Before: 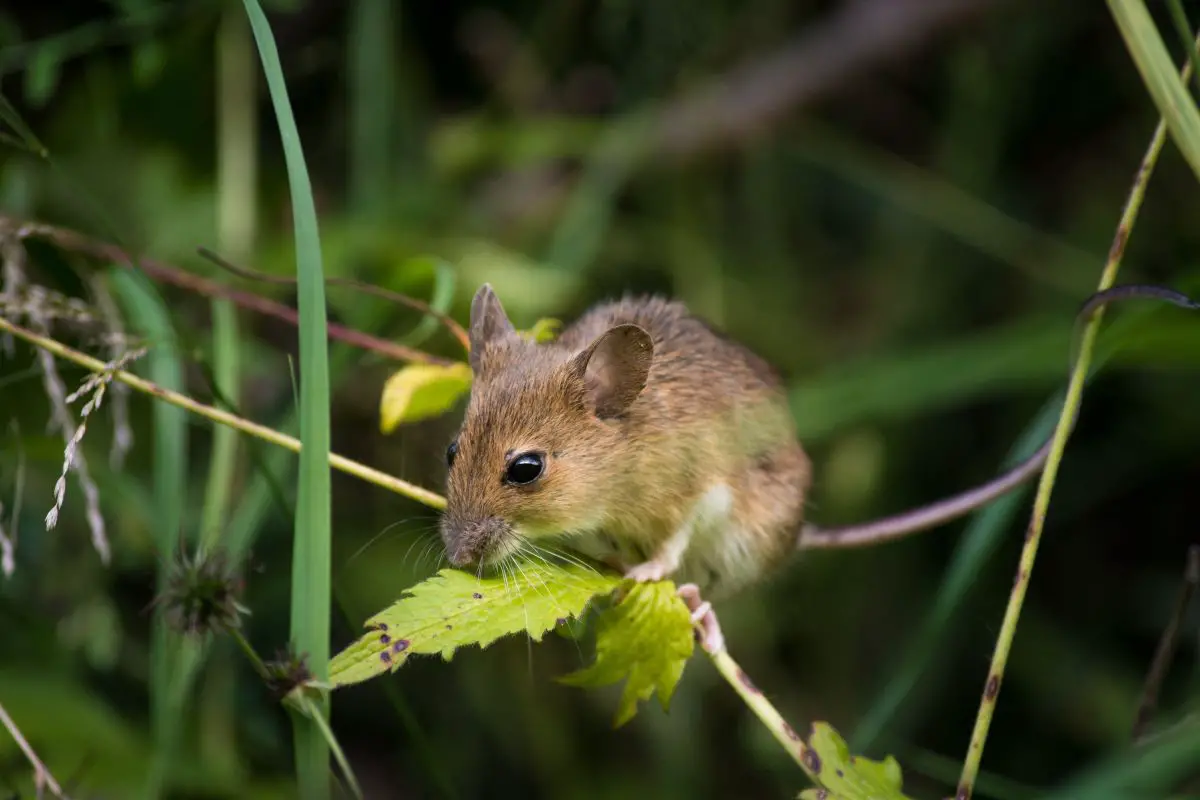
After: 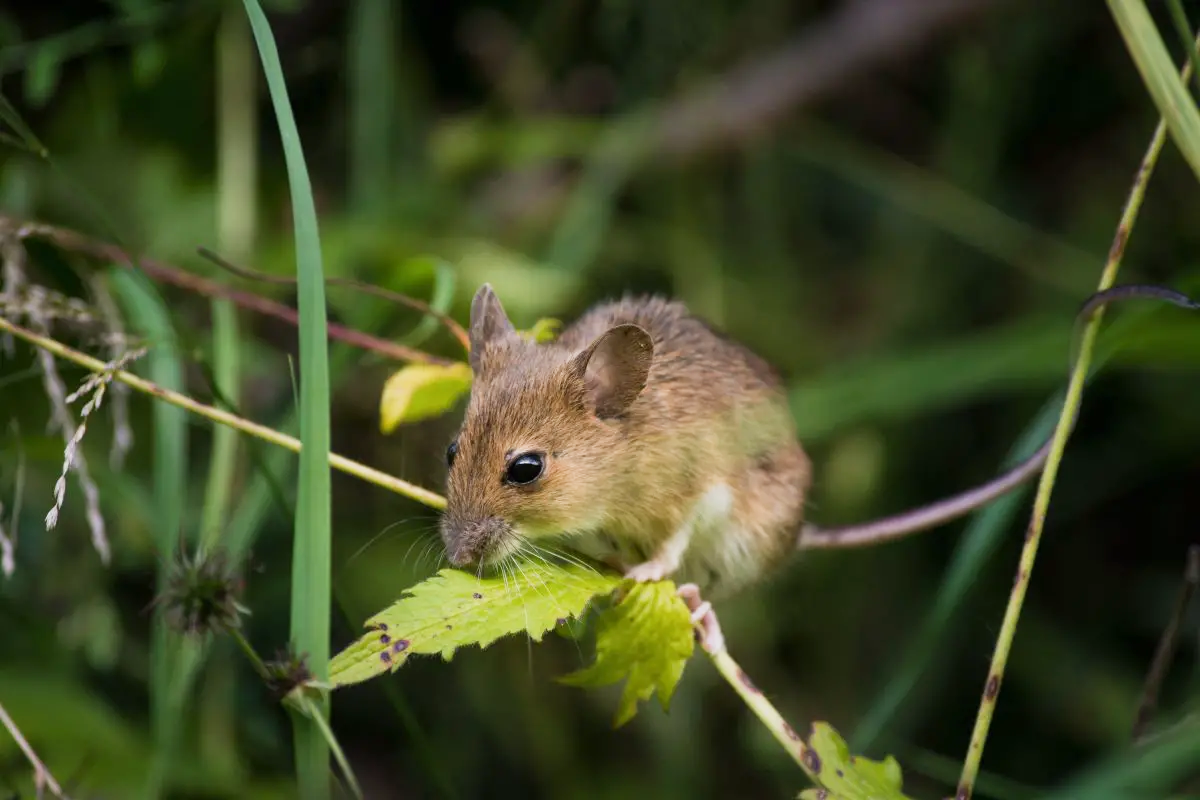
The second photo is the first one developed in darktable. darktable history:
sigmoid: contrast 1.22, skew 0.65
exposure: exposure 0.191 EV, compensate highlight preservation false
